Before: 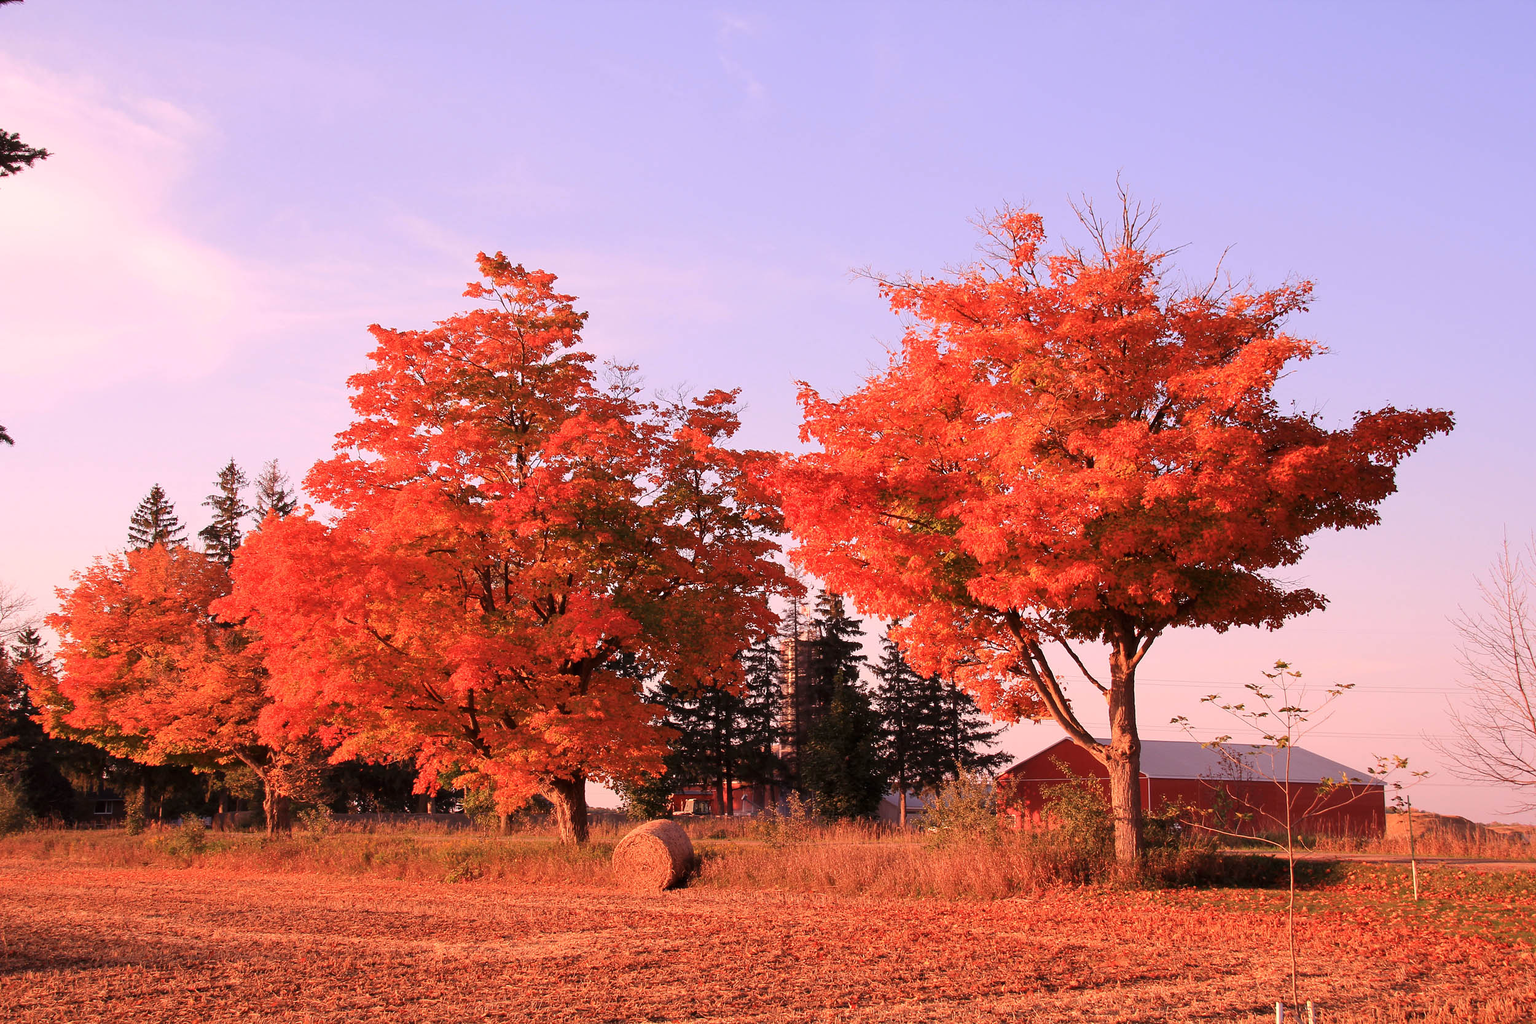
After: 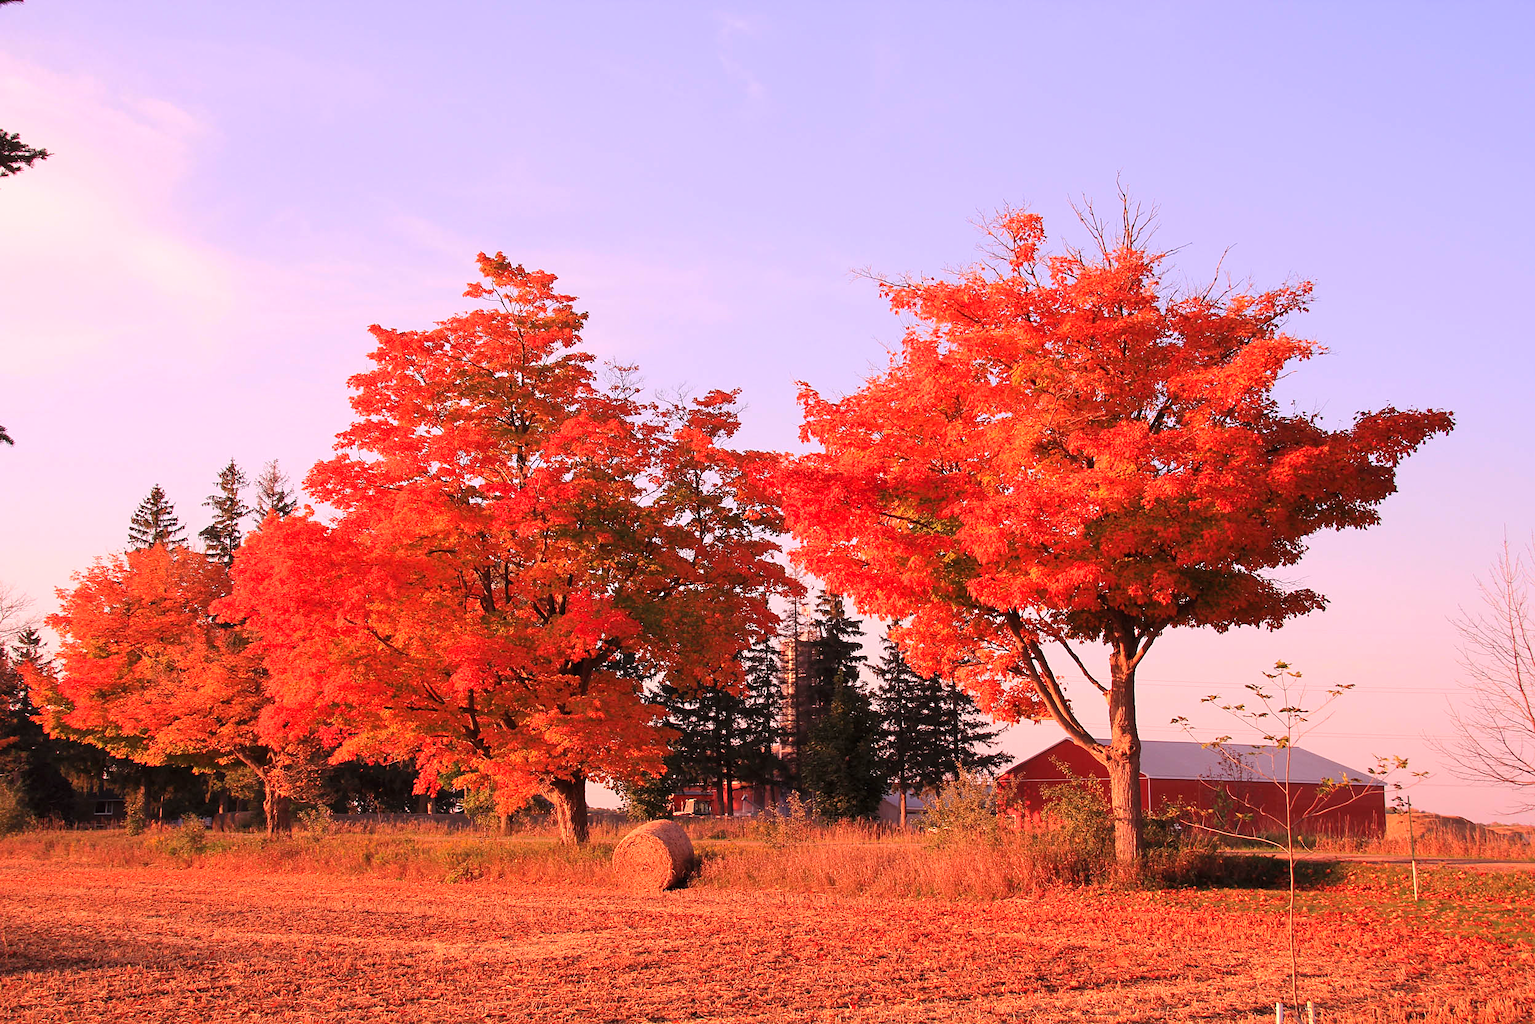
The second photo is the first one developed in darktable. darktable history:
contrast brightness saturation: contrast 0.07, brightness 0.08, saturation 0.18
sharpen: amount 0.2
